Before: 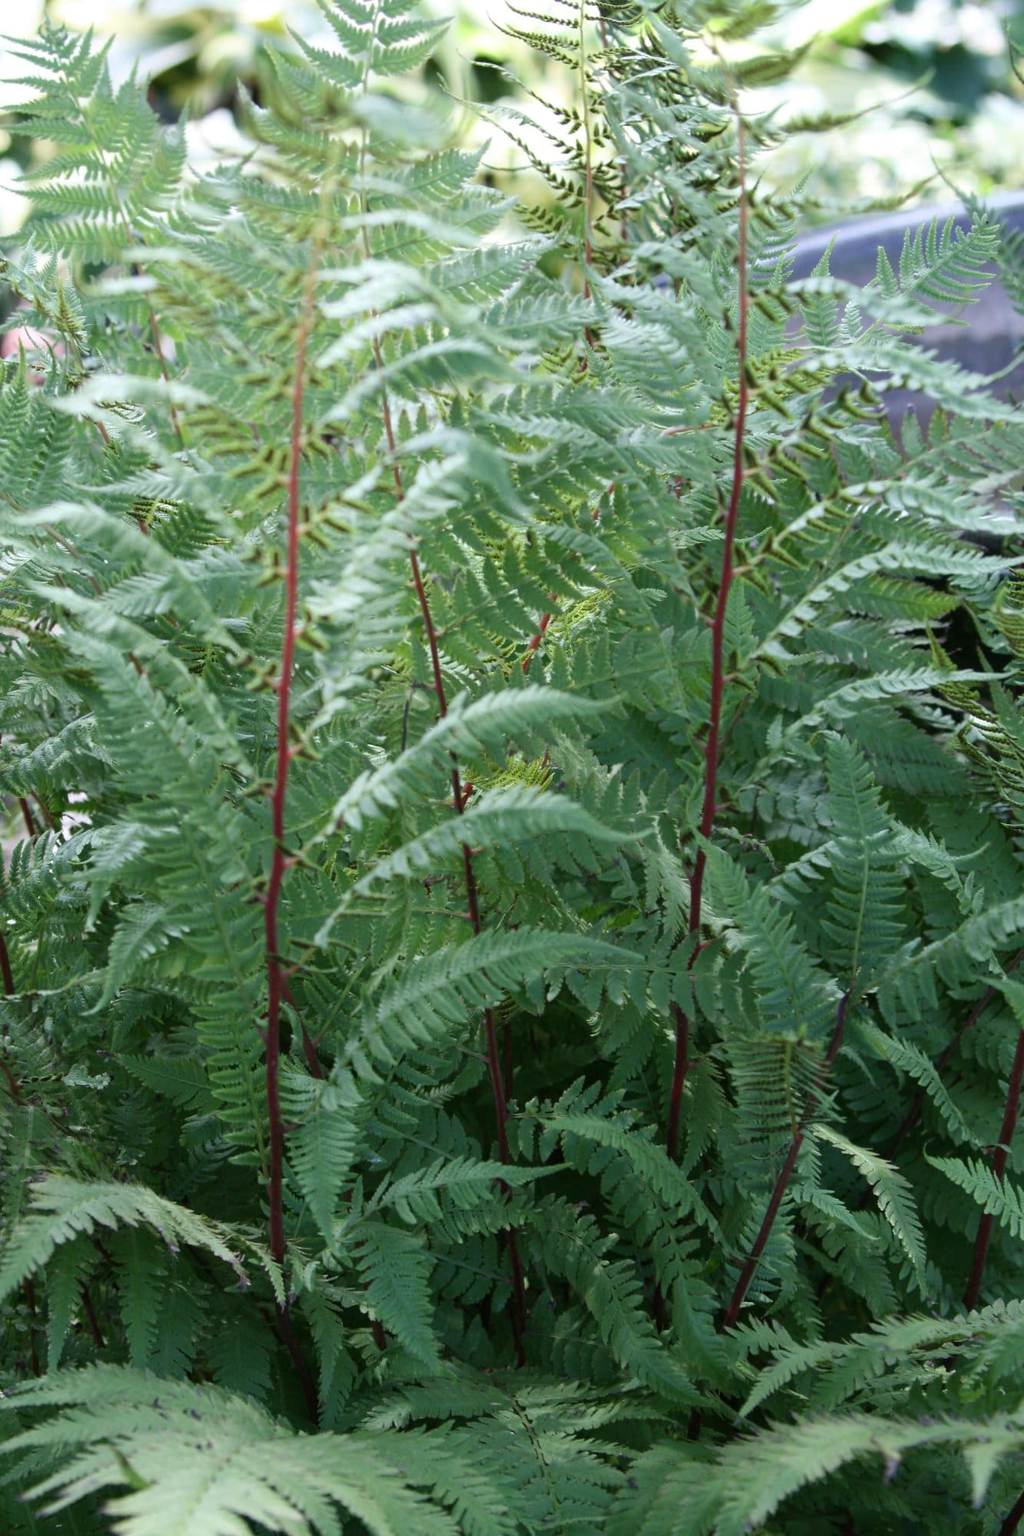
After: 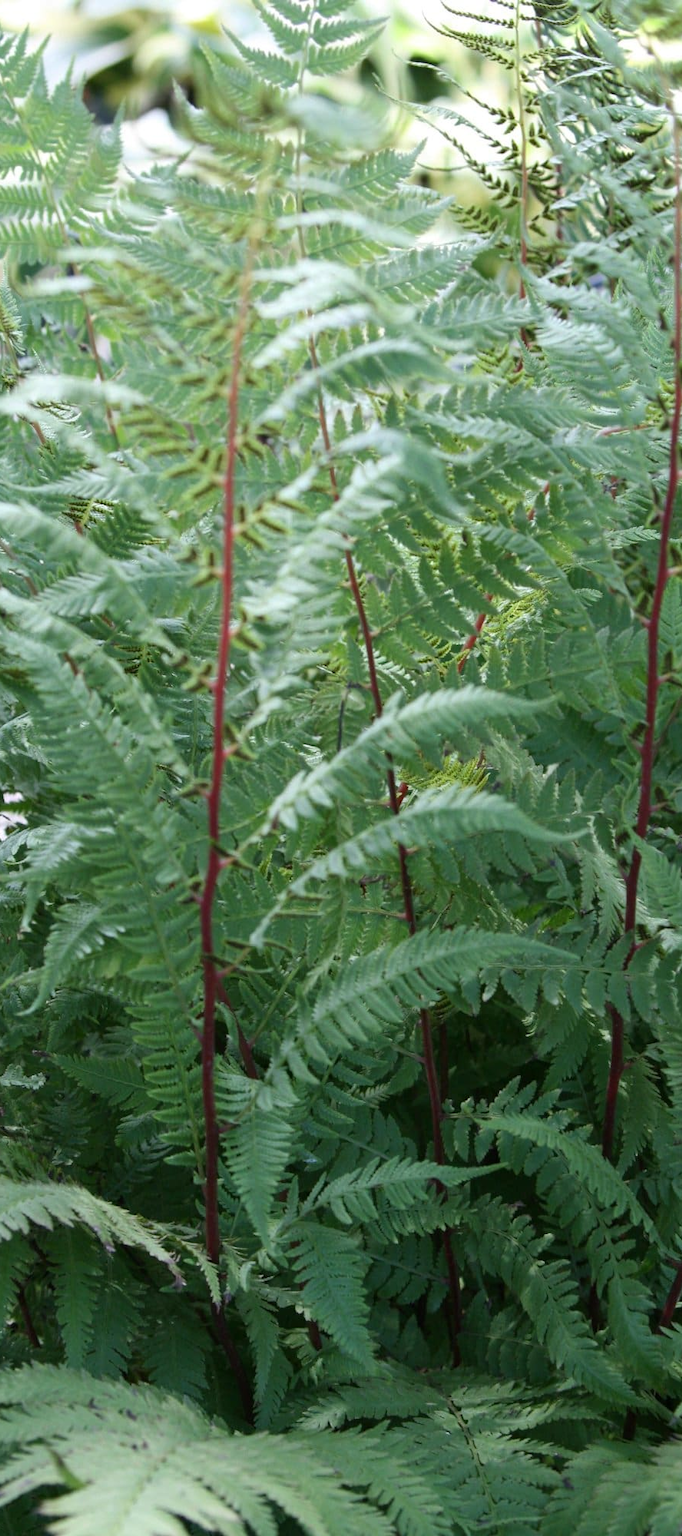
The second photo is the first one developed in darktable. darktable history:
crop and rotate: left 6.319%, right 26.916%
